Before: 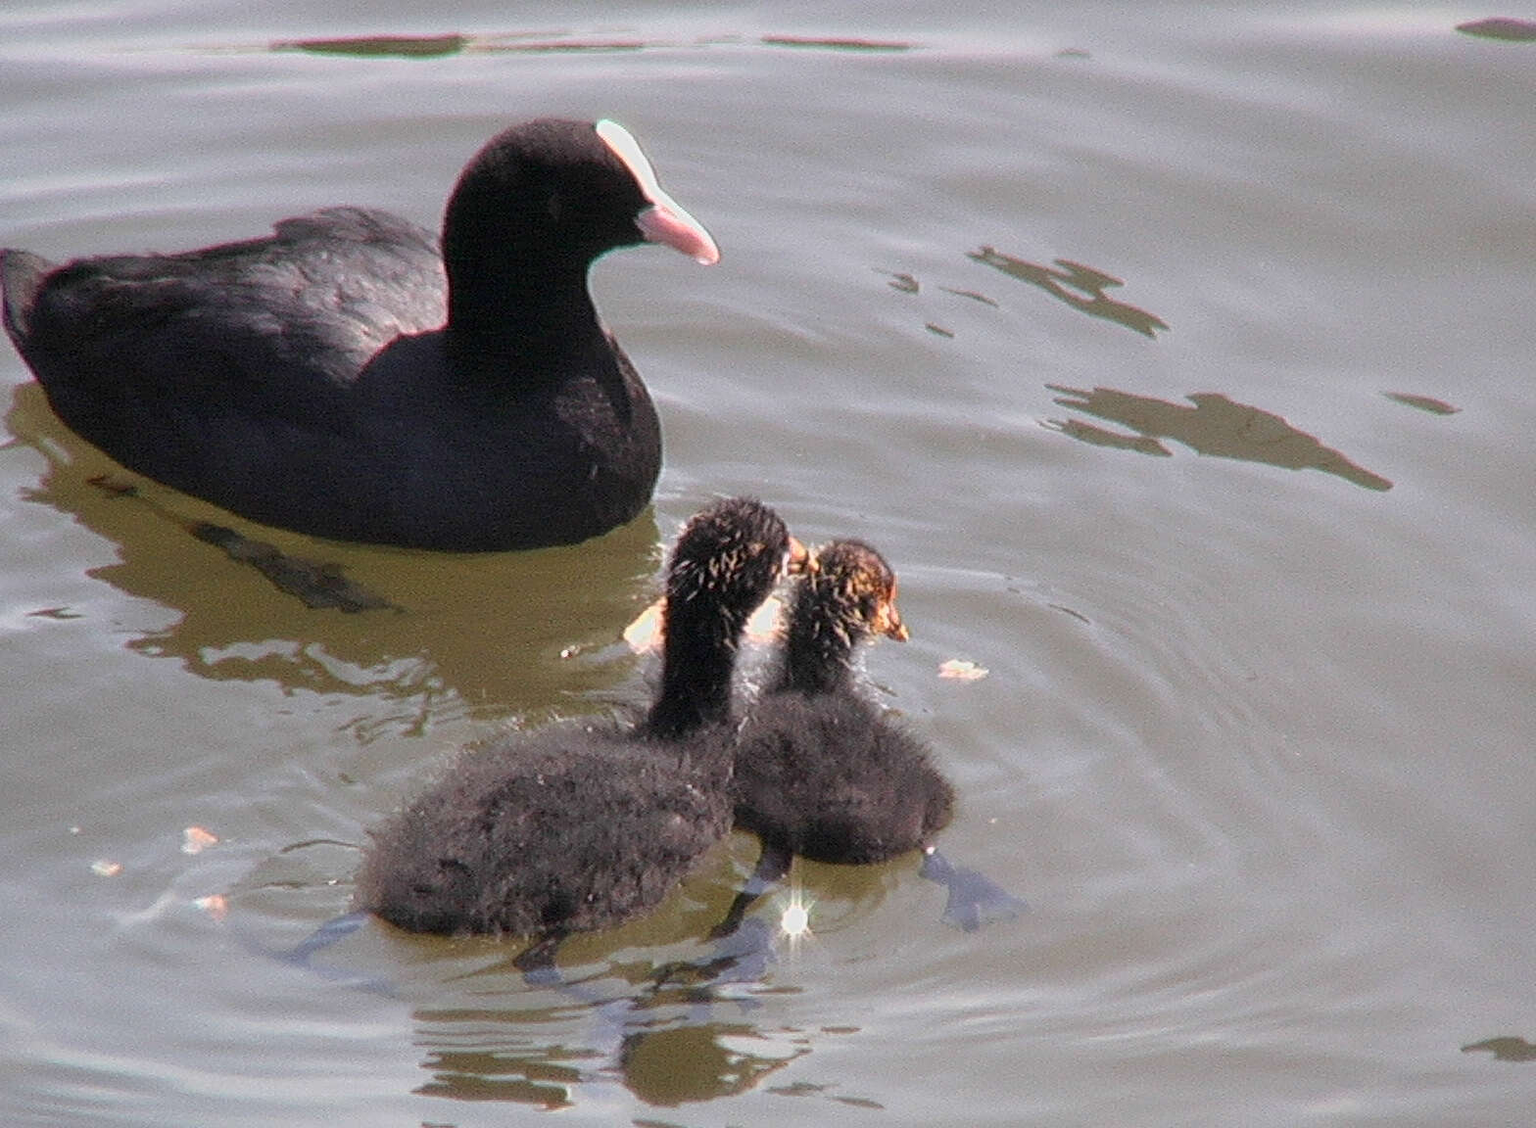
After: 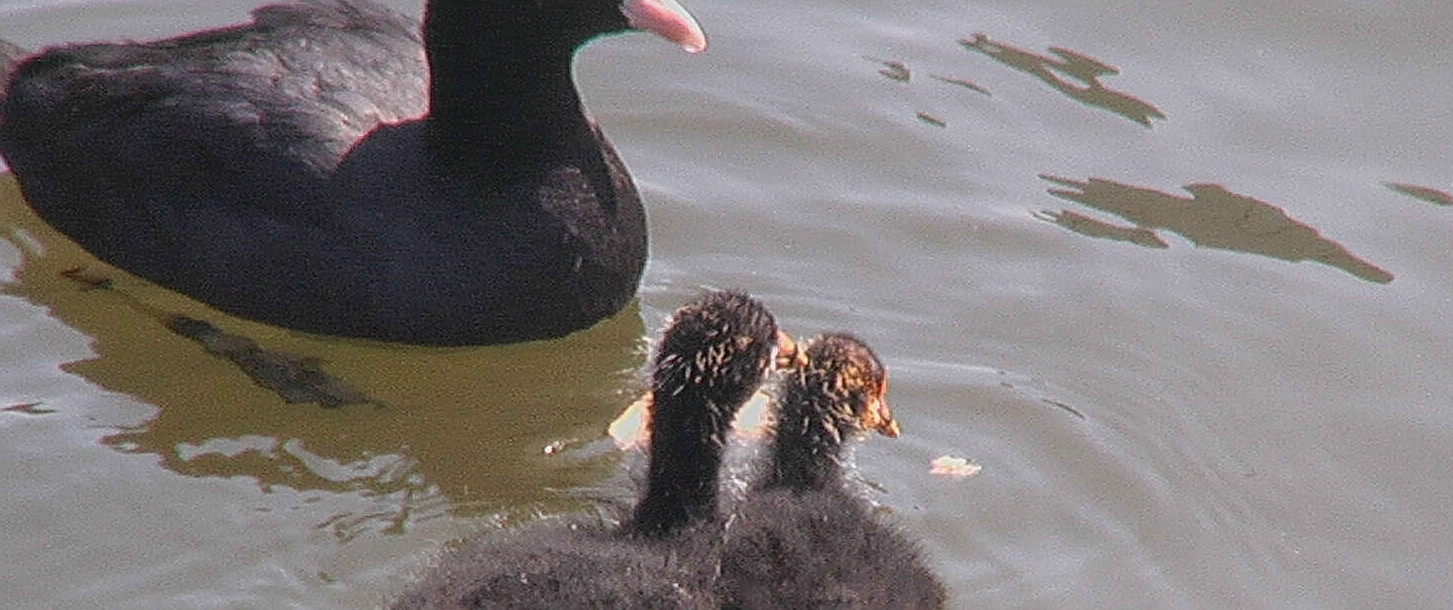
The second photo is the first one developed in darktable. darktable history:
local contrast: highlights 48%, shadows 1%, detail 100%
crop: left 1.791%, top 18.963%, right 5.483%, bottom 28.036%
sharpen: on, module defaults
